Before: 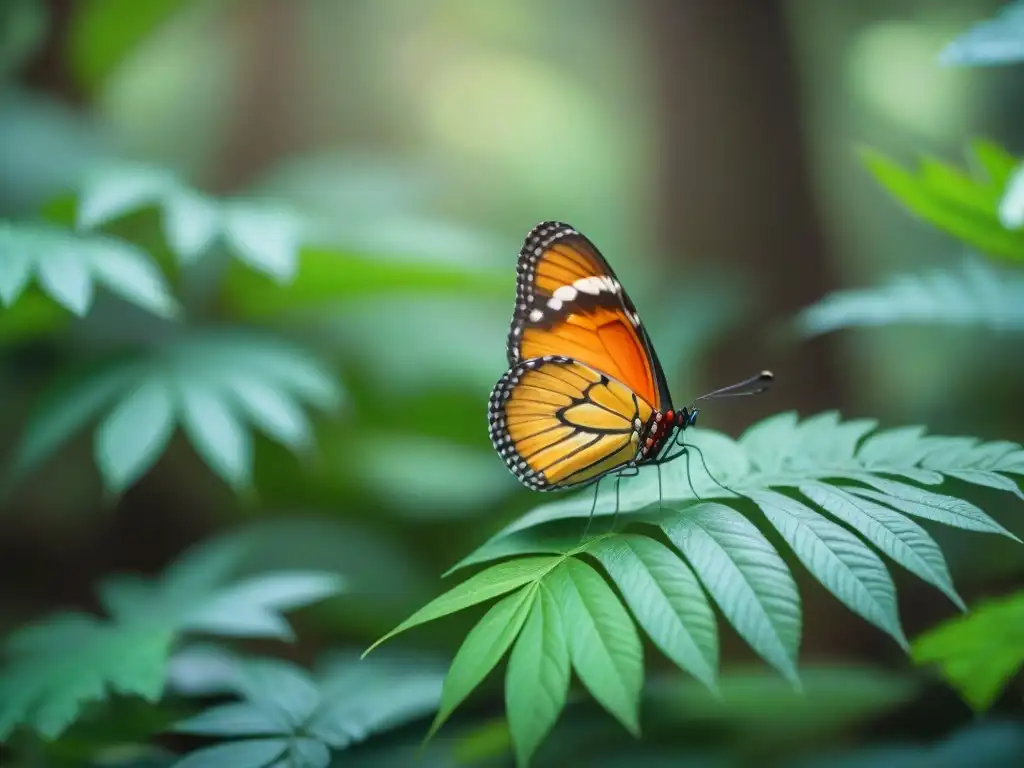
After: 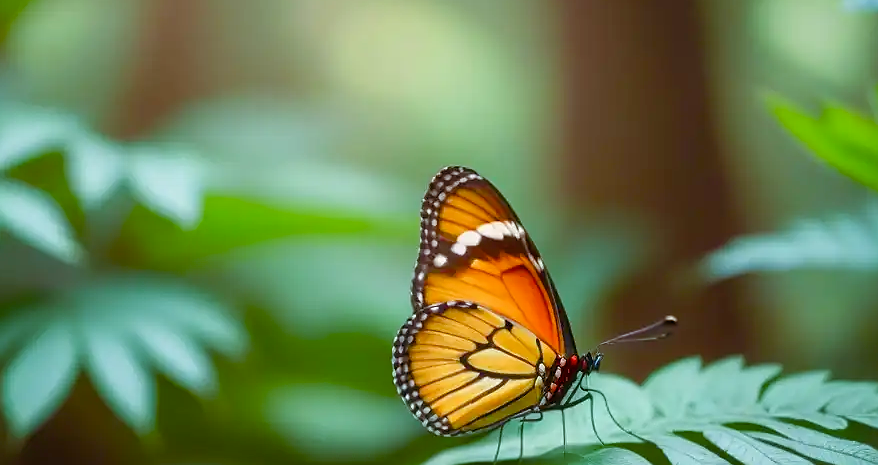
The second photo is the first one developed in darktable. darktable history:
crop and rotate: left 9.439%, top 7.269%, right 4.813%, bottom 32.08%
color balance rgb: shadows lift › chroma 9.751%, shadows lift › hue 44.05°, perceptual saturation grading › global saturation 20%, perceptual saturation grading › highlights -25.049%, perceptual saturation grading › shadows 49.486%, global vibrance 9.776%
sharpen: radius 0.971, amount 0.614
